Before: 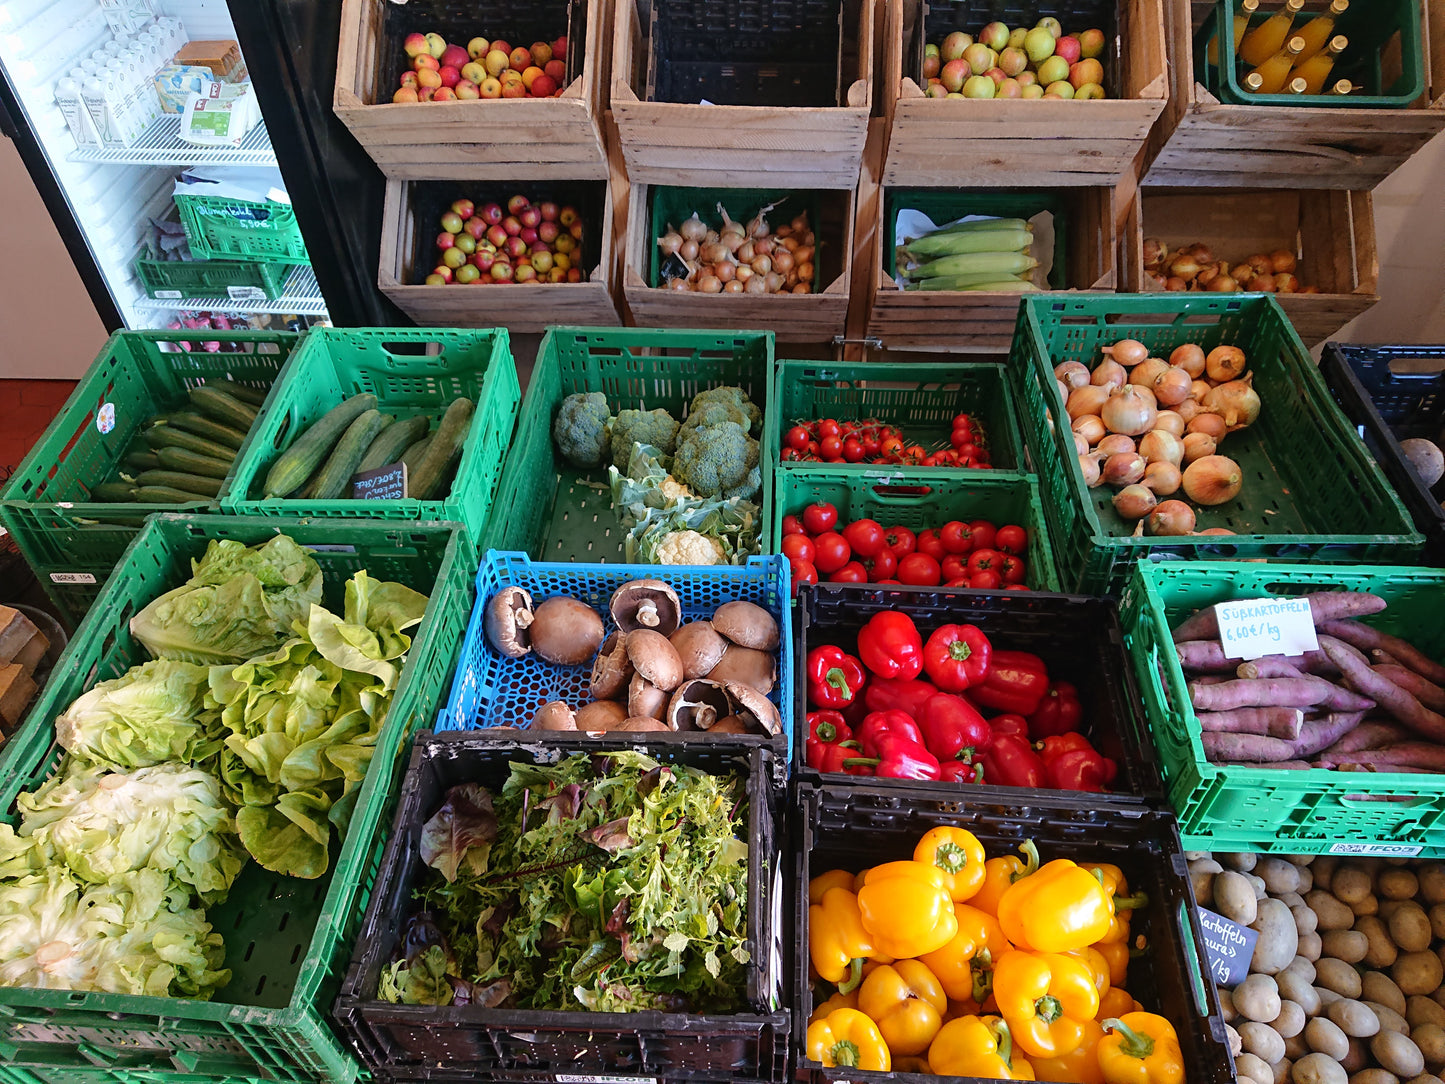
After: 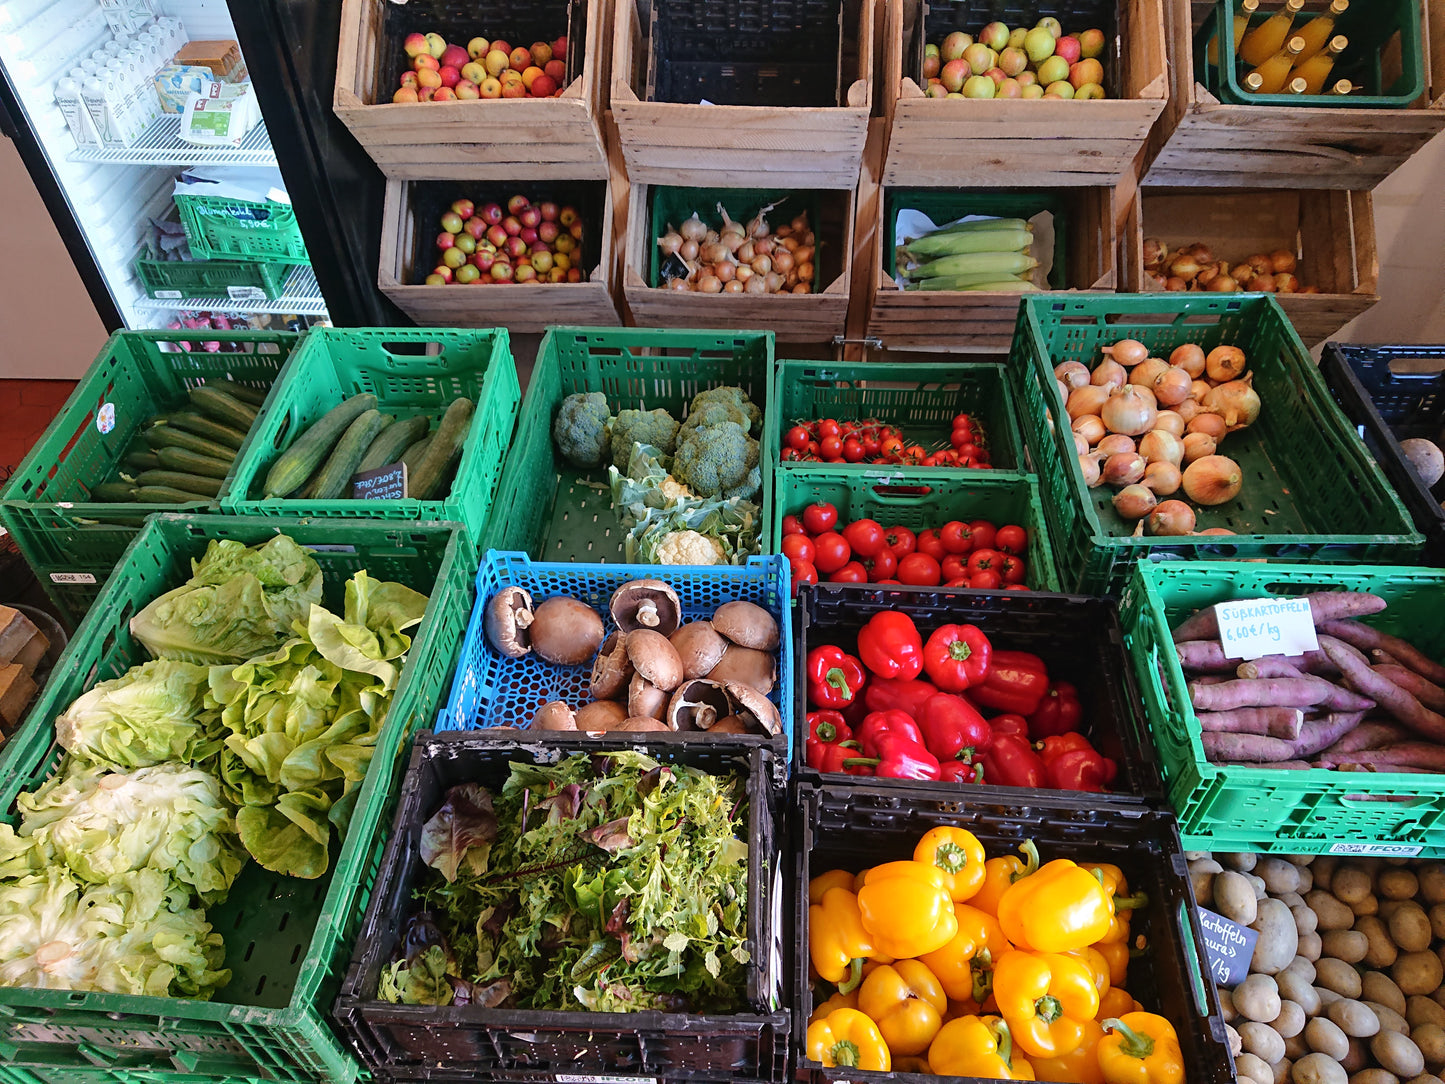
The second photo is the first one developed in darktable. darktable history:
shadows and highlights: radius 119.39, shadows 42.11, highlights -61.59, soften with gaussian
